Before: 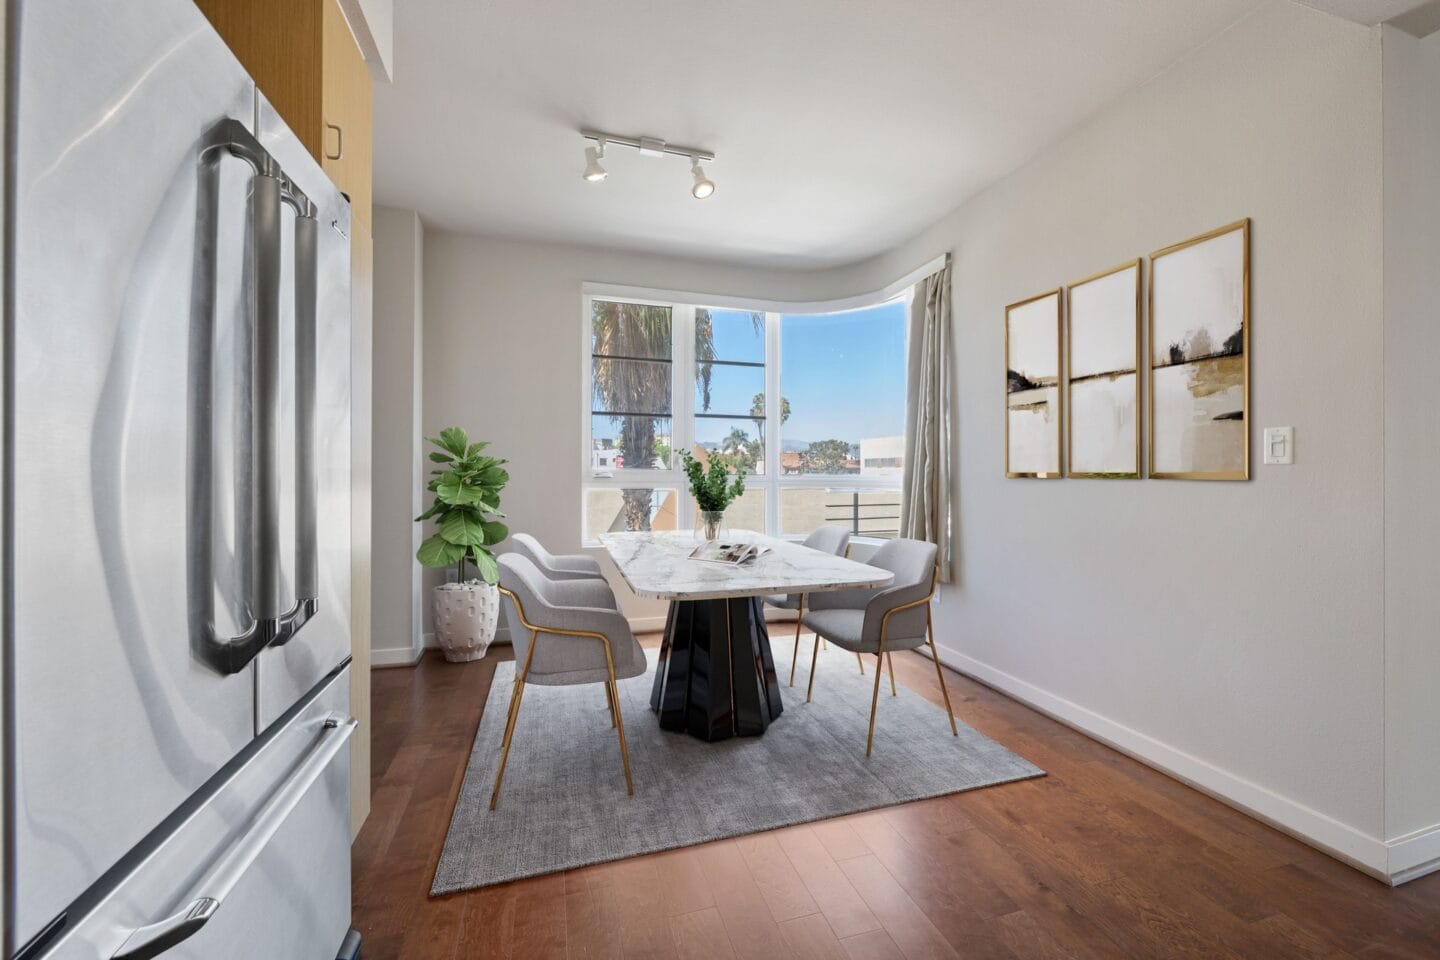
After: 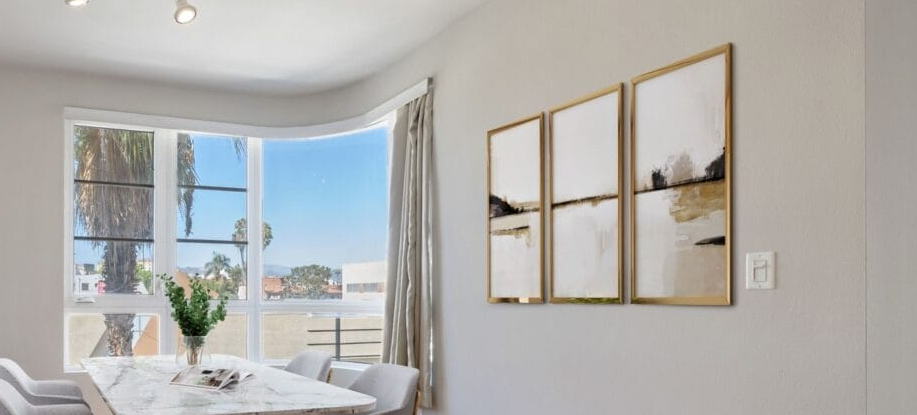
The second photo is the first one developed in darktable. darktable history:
crop: left 36.005%, top 18.293%, right 0.31%, bottom 38.444%
tone equalizer: on, module defaults
